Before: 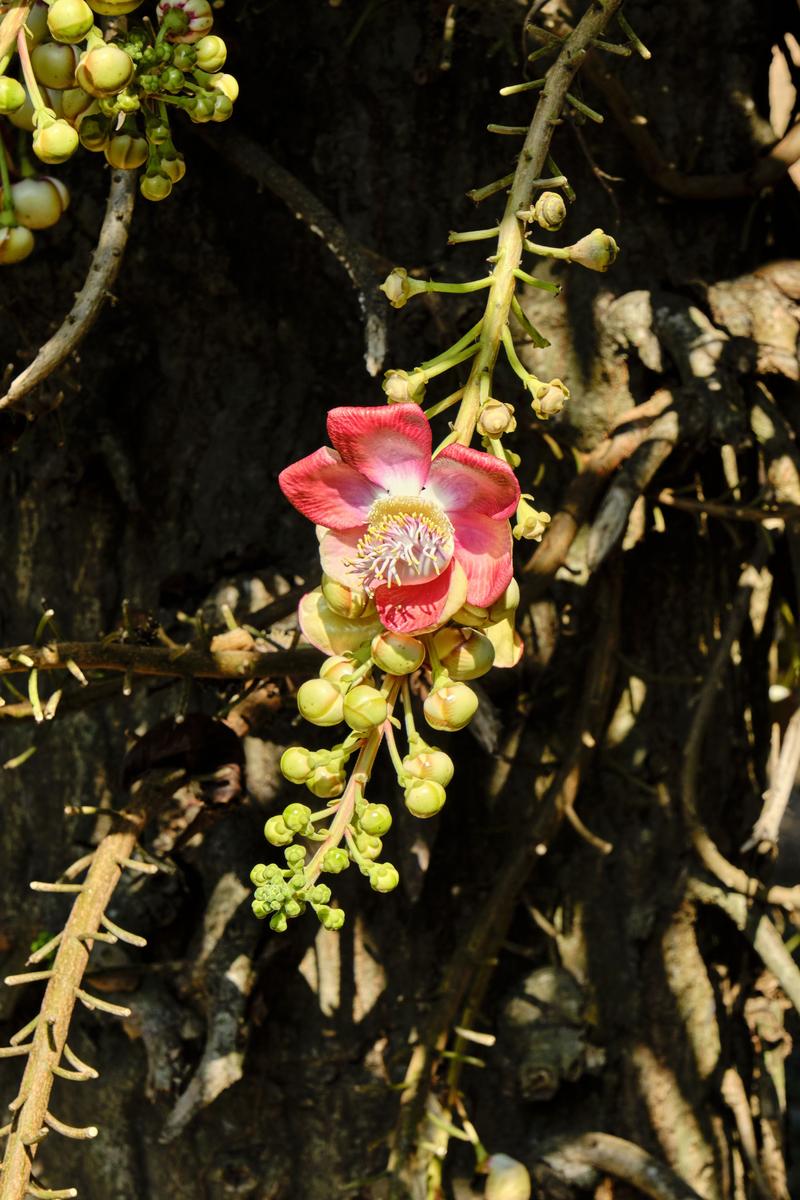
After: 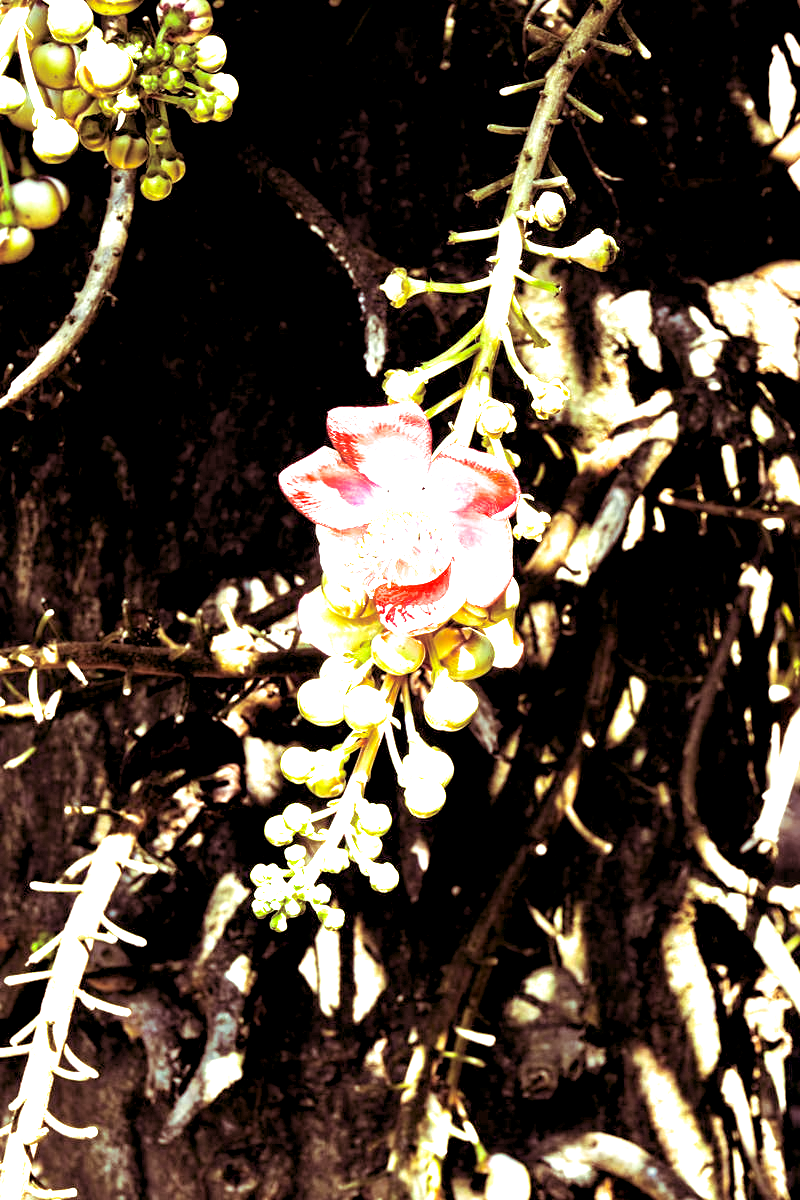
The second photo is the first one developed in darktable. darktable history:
exposure: black level correction 0.005, exposure 2.084 EV, compensate highlight preservation false
white balance: red 0.926, green 1.003, blue 1.133
split-toning: compress 20%
color correction: highlights b* 3
